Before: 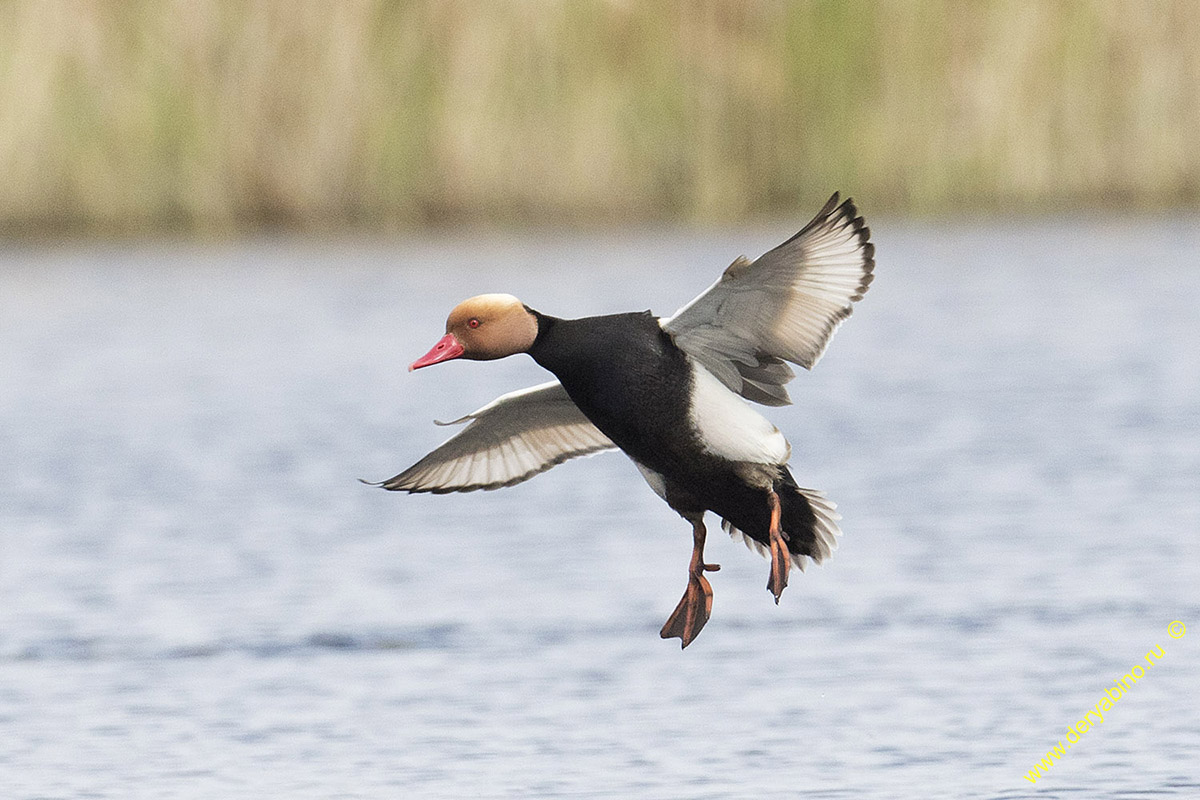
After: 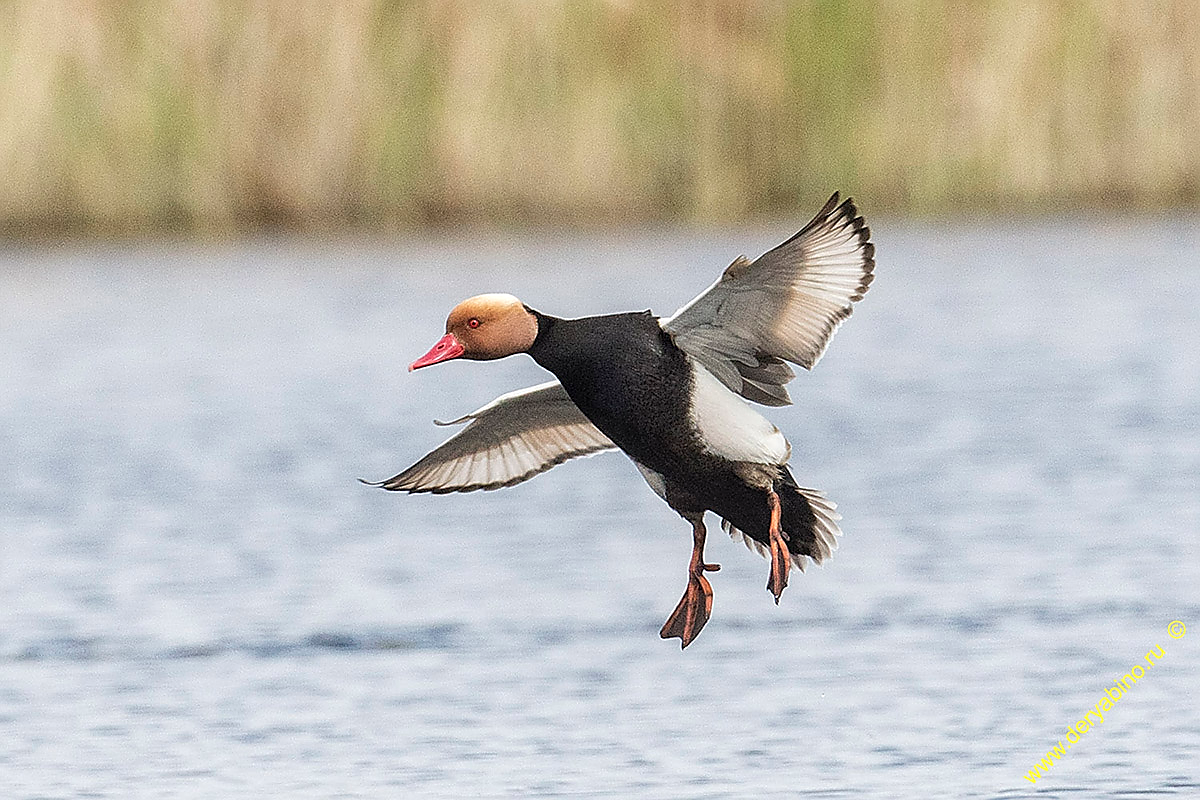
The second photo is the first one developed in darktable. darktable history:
local contrast: on, module defaults
sharpen: radius 1.383, amount 1.237, threshold 0.81
